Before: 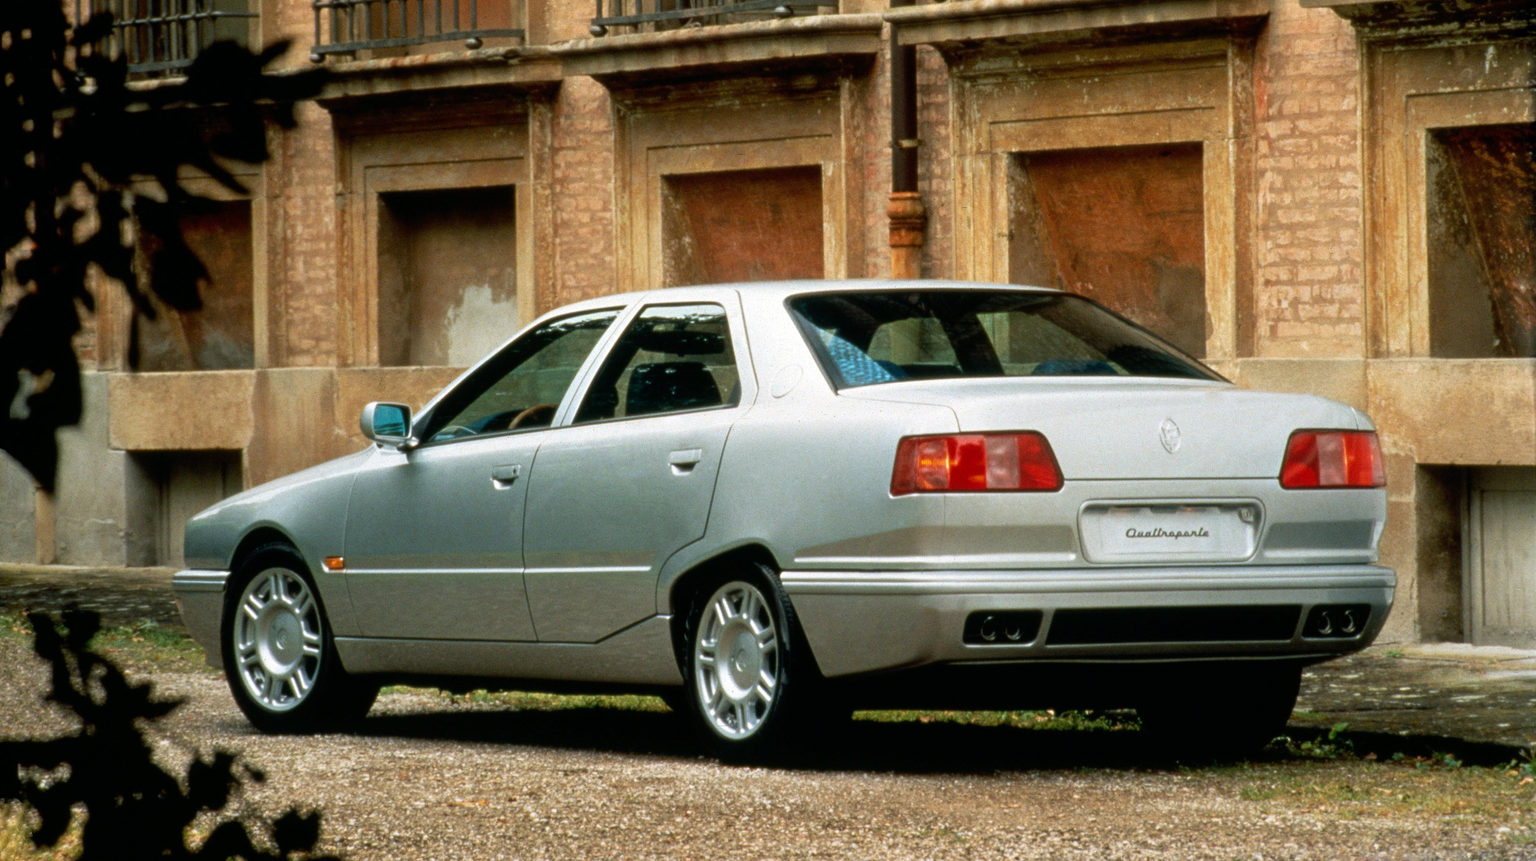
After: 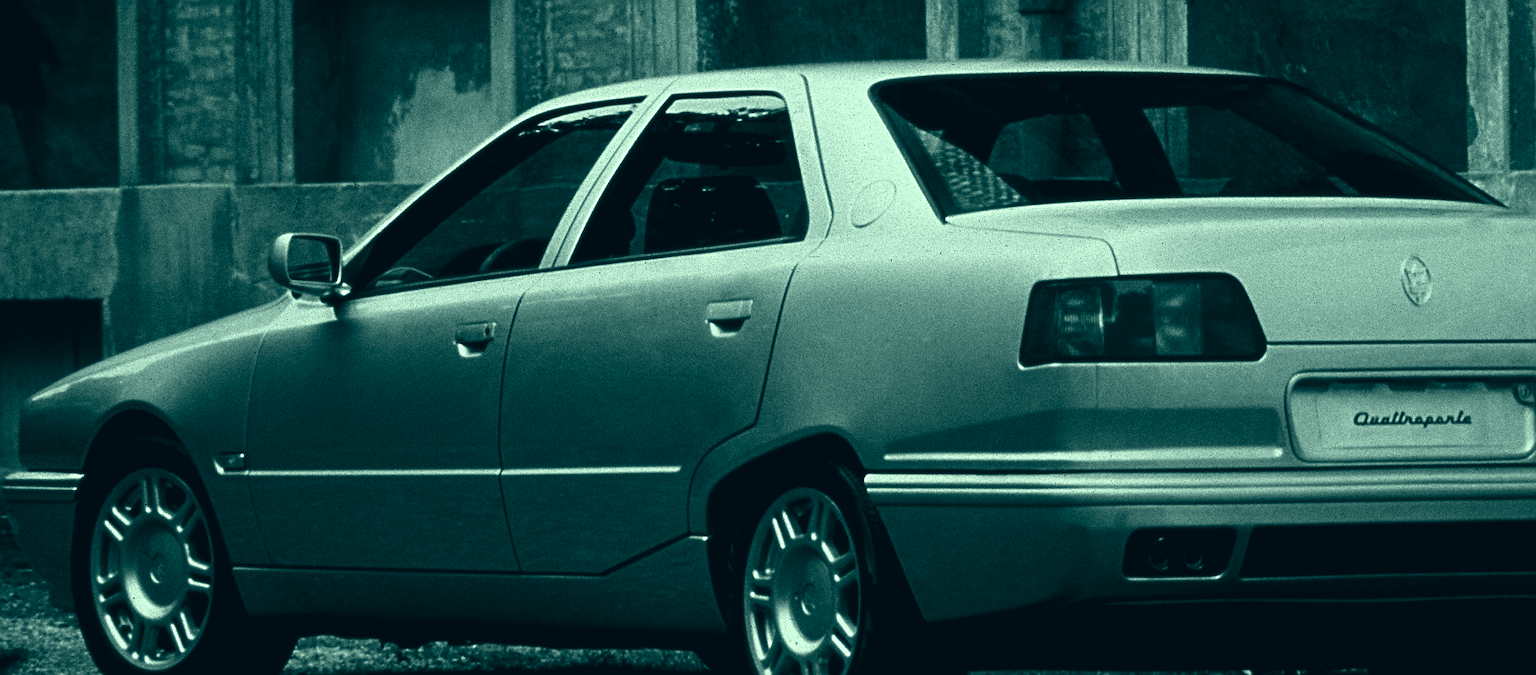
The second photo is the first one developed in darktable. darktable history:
tone equalizer: on, module defaults
white balance: red 0.926, green 1.003, blue 1.133
crop: left 11.123%, top 27.61%, right 18.3%, bottom 17.034%
color balance rgb: perceptual saturation grading › global saturation 35%, perceptual saturation grading › highlights -30%, perceptual saturation grading › shadows 35%, perceptual brilliance grading › global brilliance 3%, perceptual brilliance grading › highlights -3%, perceptual brilliance grading › shadows 3%
color correction: highlights a* -20.08, highlights b* 9.8, shadows a* -20.4, shadows b* -10.76
contrast brightness saturation: contrast -0.03, brightness -0.59, saturation -1
sharpen: radius 4
